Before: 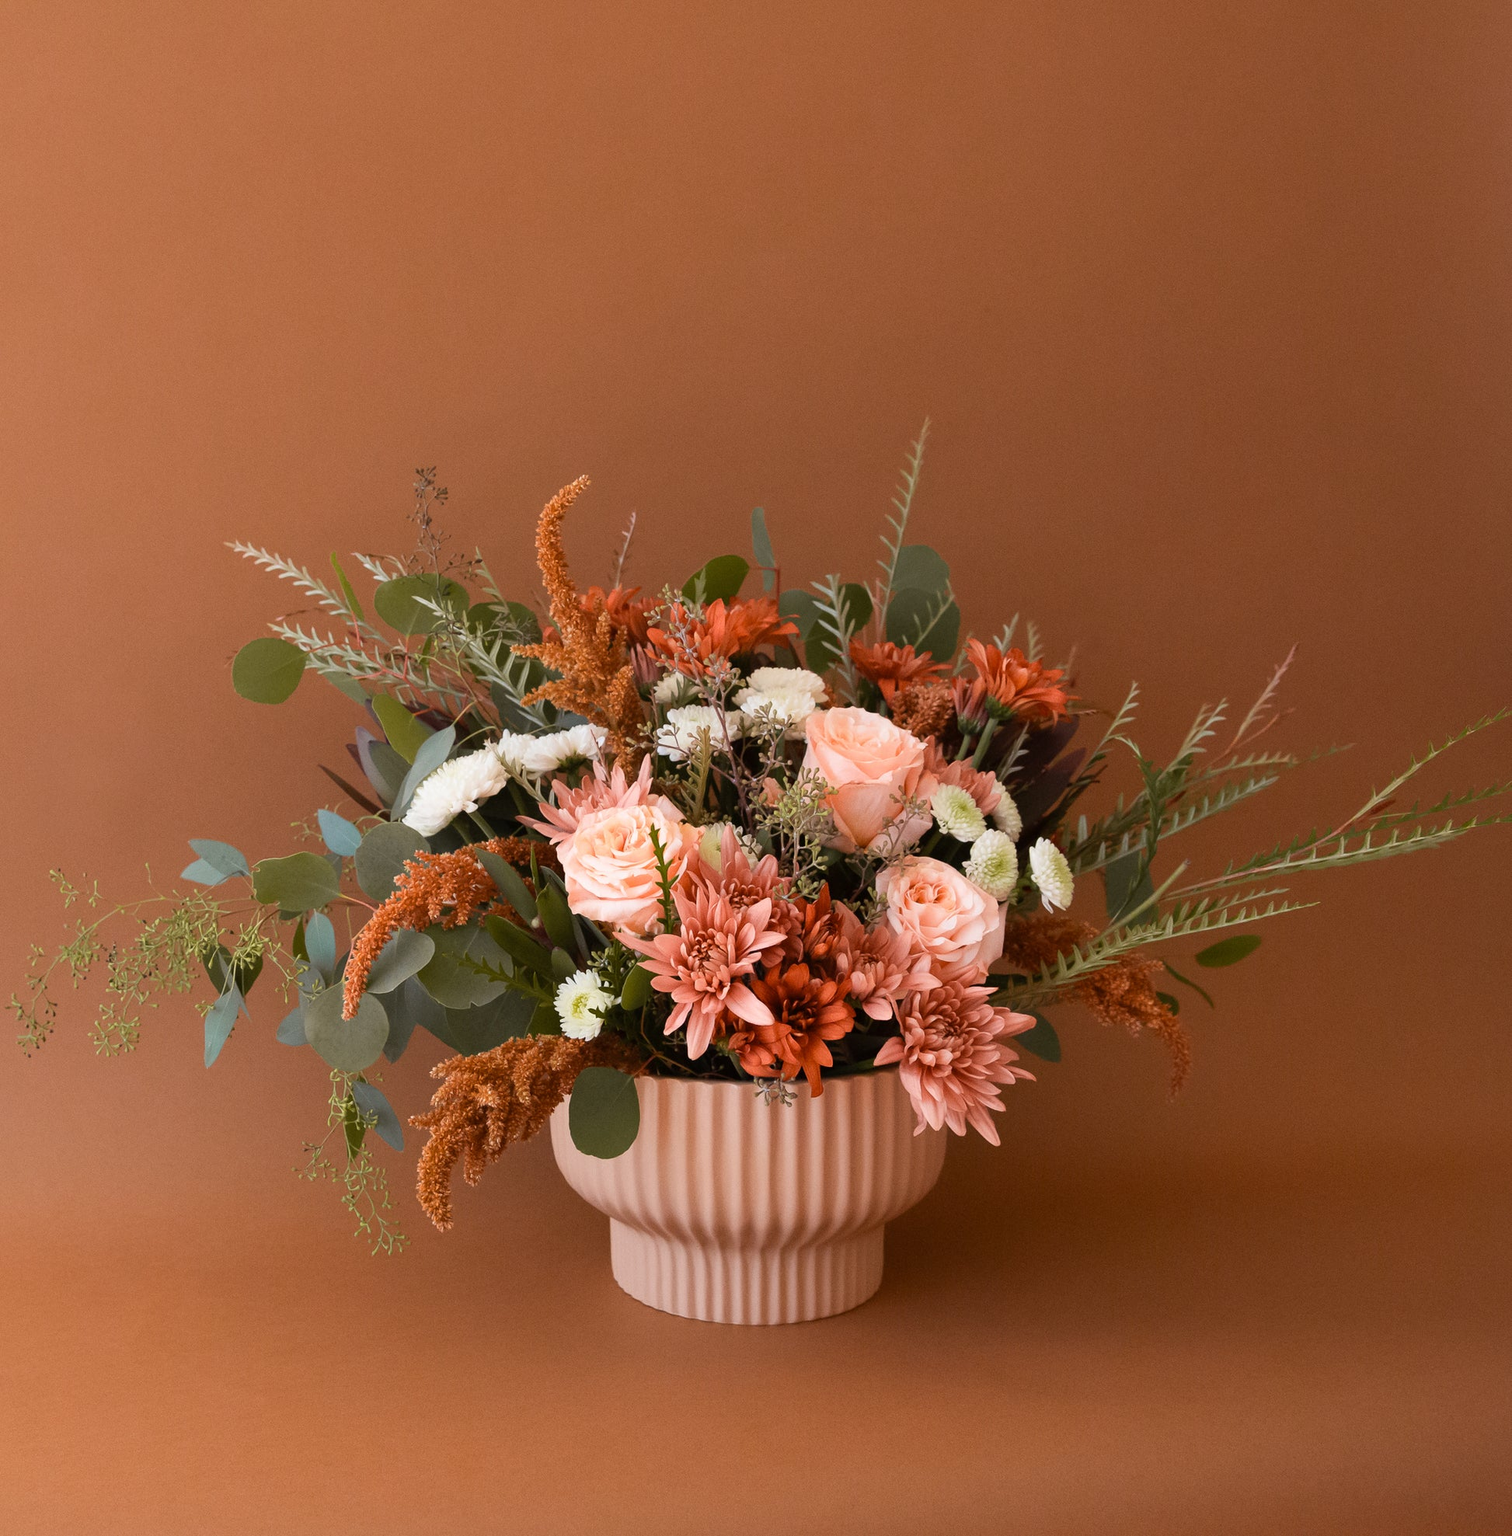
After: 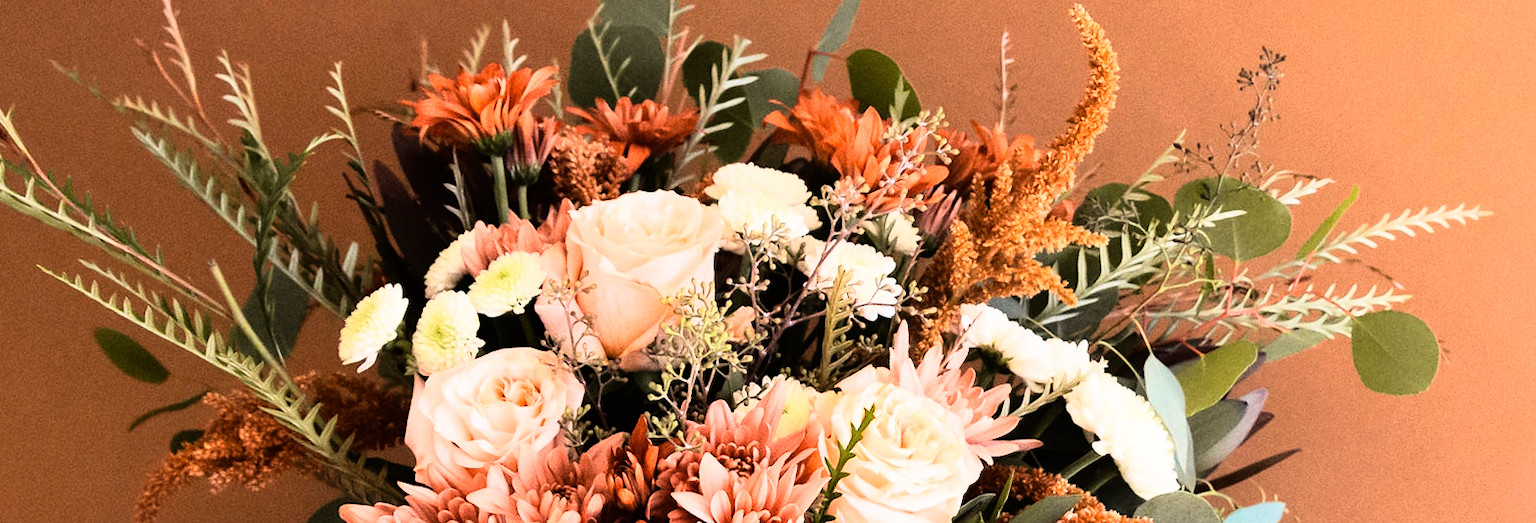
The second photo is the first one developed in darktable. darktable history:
rgb curve: curves: ch0 [(0, 0) (0.21, 0.15) (0.24, 0.21) (0.5, 0.75) (0.75, 0.96) (0.89, 0.99) (1, 1)]; ch1 [(0, 0.02) (0.21, 0.13) (0.25, 0.2) (0.5, 0.67) (0.75, 0.9) (0.89, 0.97) (1, 1)]; ch2 [(0, 0.02) (0.21, 0.13) (0.25, 0.2) (0.5, 0.67) (0.75, 0.9) (0.89, 0.97) (1, 1)], compensate middle gray true
crop and rotate: angle 16.12°, top 30.835%, bottom 35.653%
